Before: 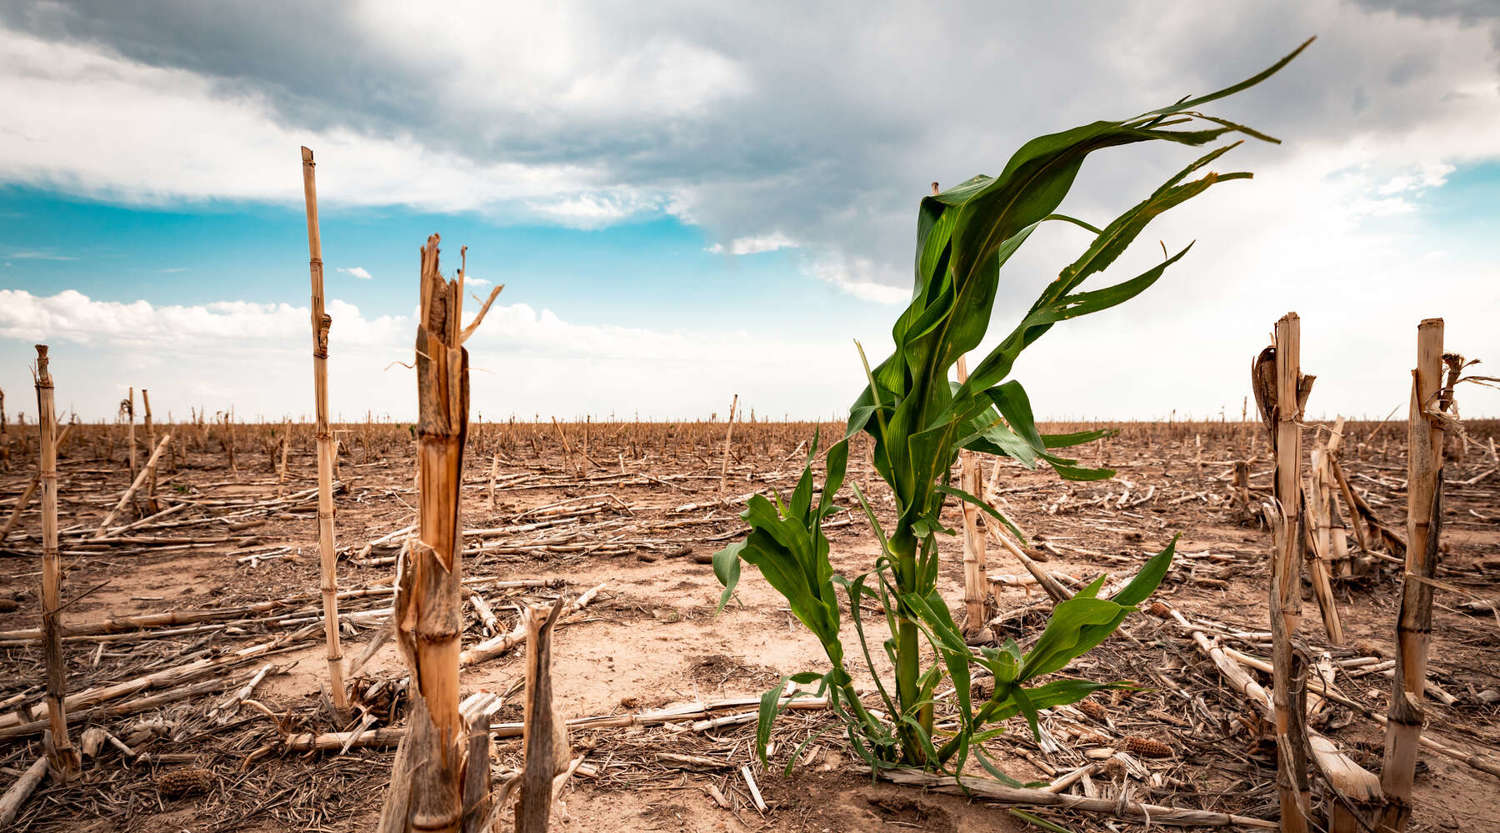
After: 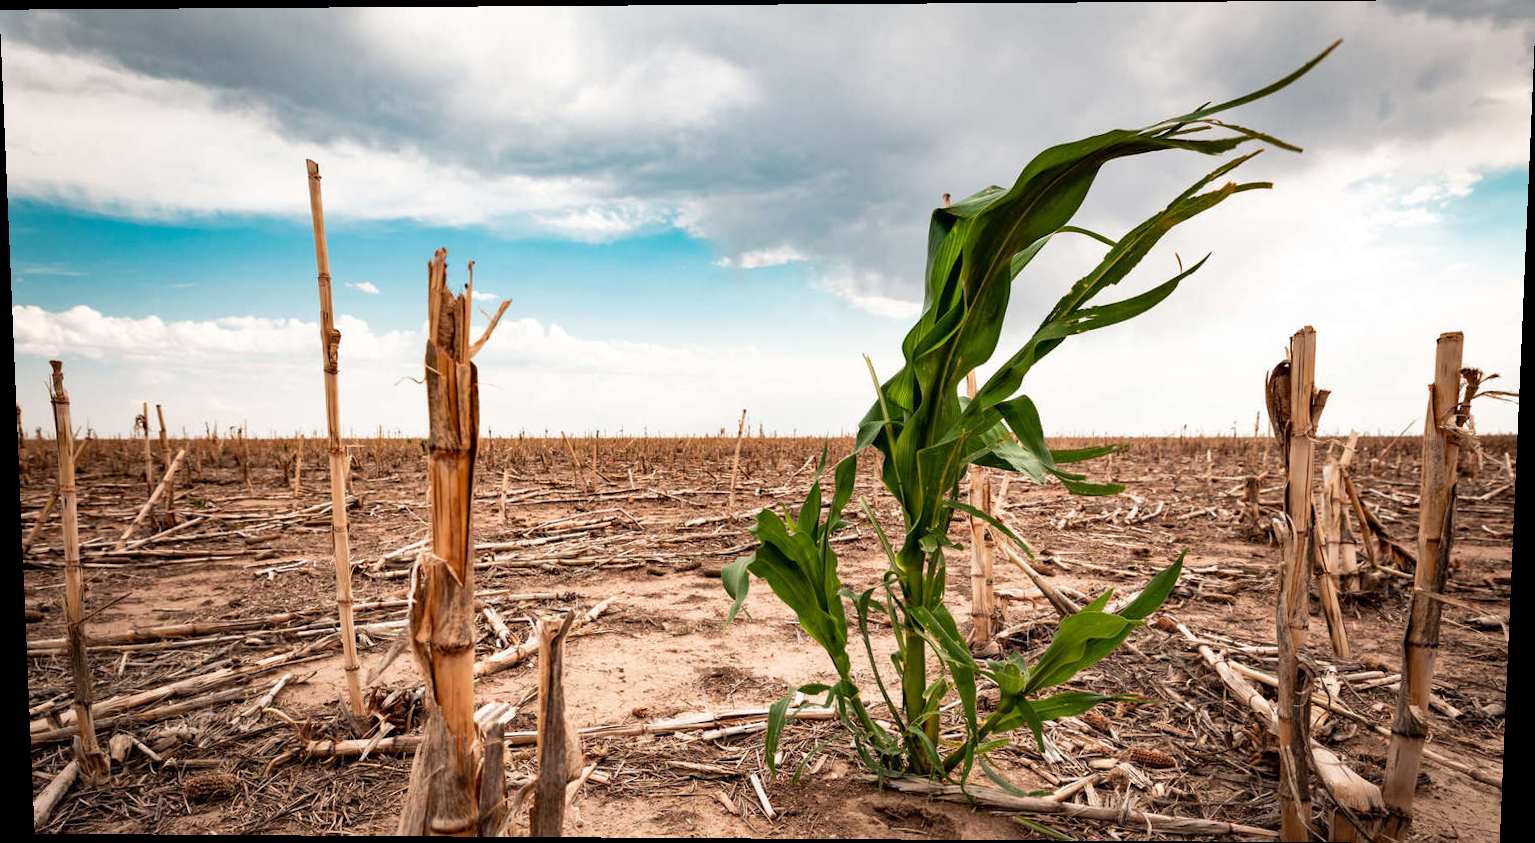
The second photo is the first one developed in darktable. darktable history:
shadows and highlights: shadows 30.86, highlights 0, soften with gaussian
rotate and perspective: lens shift (vertical) 0.048, lens shift (horizontal) -0.024, automatic cropping off
